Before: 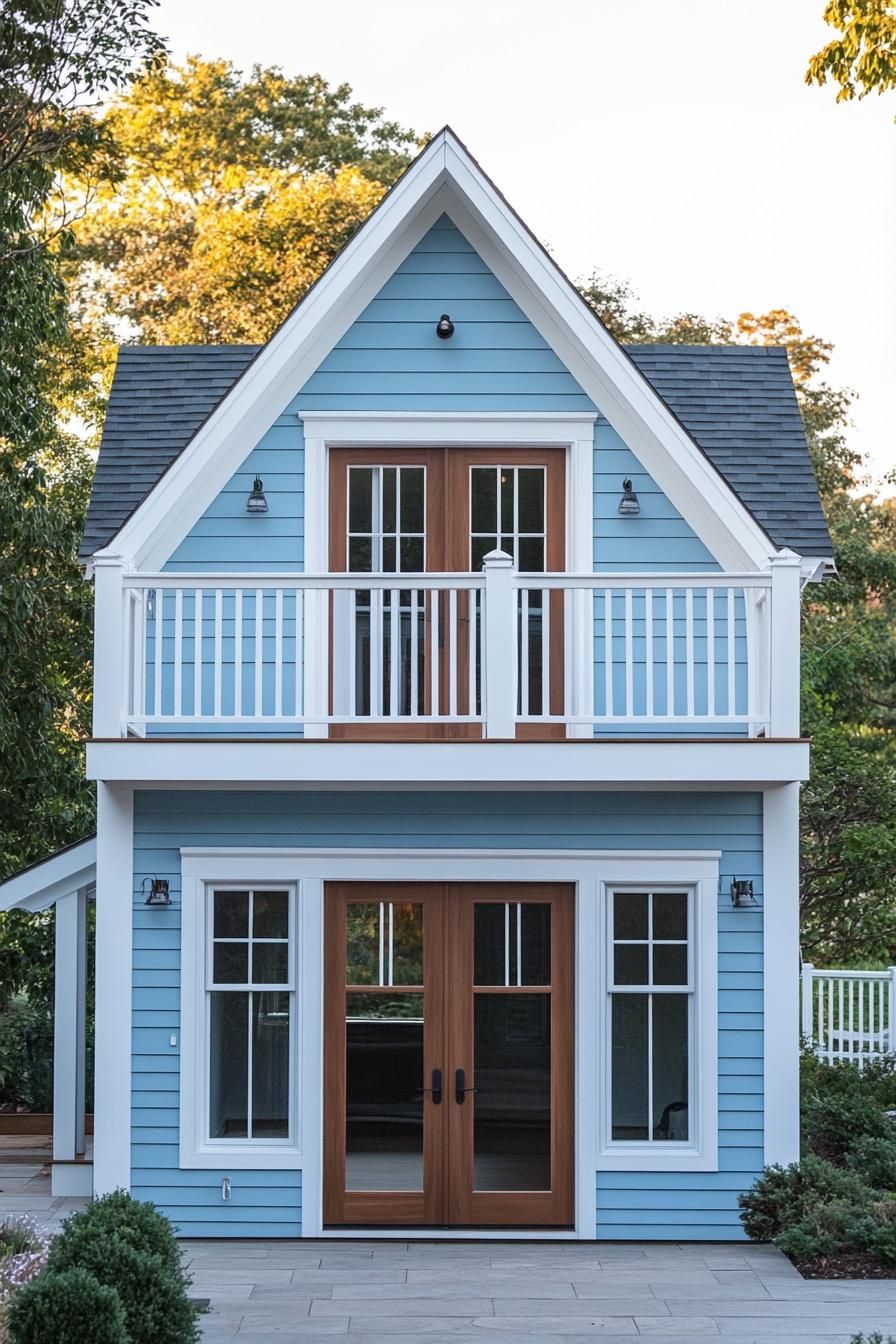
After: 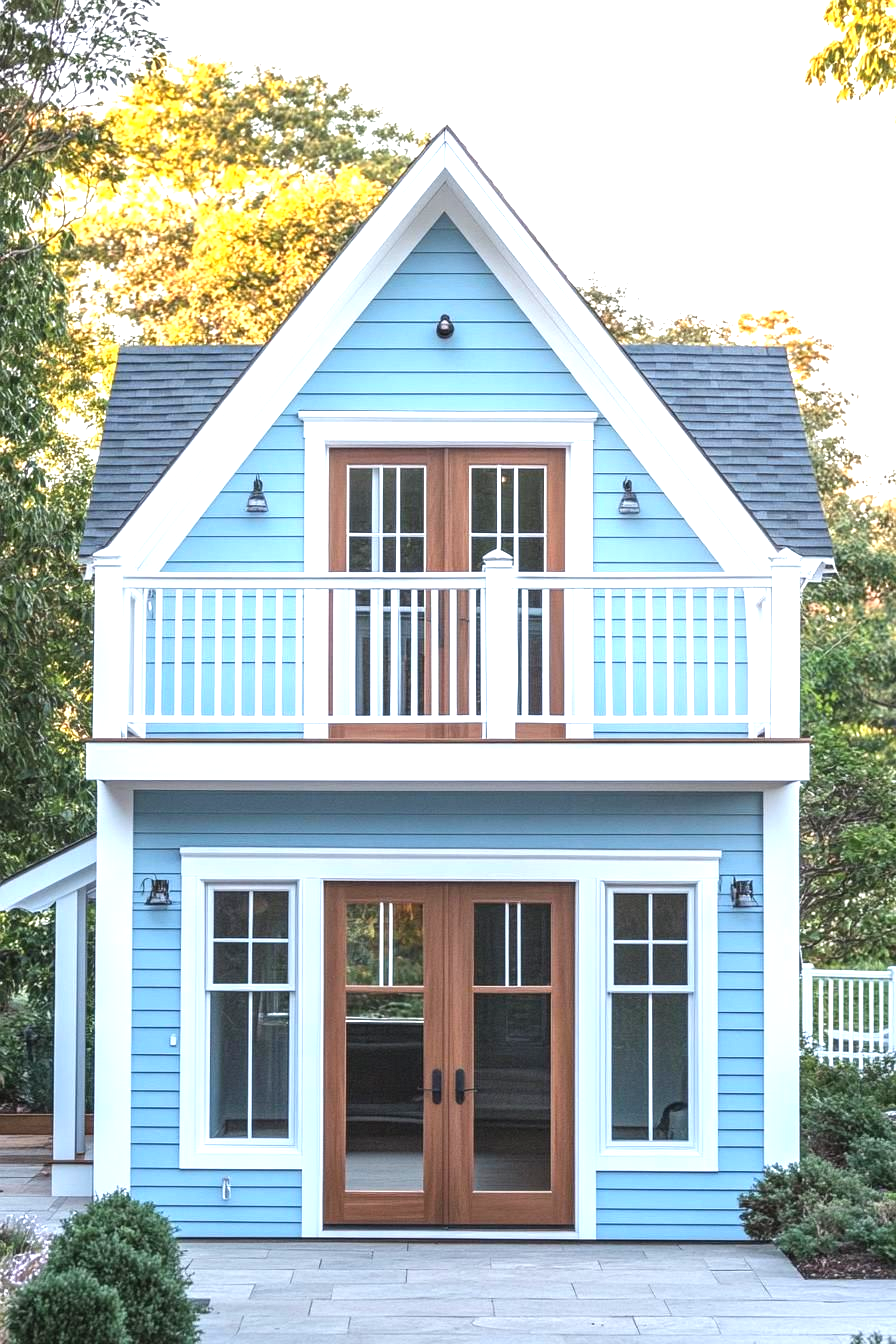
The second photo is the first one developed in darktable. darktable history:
exposure: black level correction 0, exposure 1.125 EV, compensate exposure bias true, compensate highlight preservation false
local contrast: detail 110%
